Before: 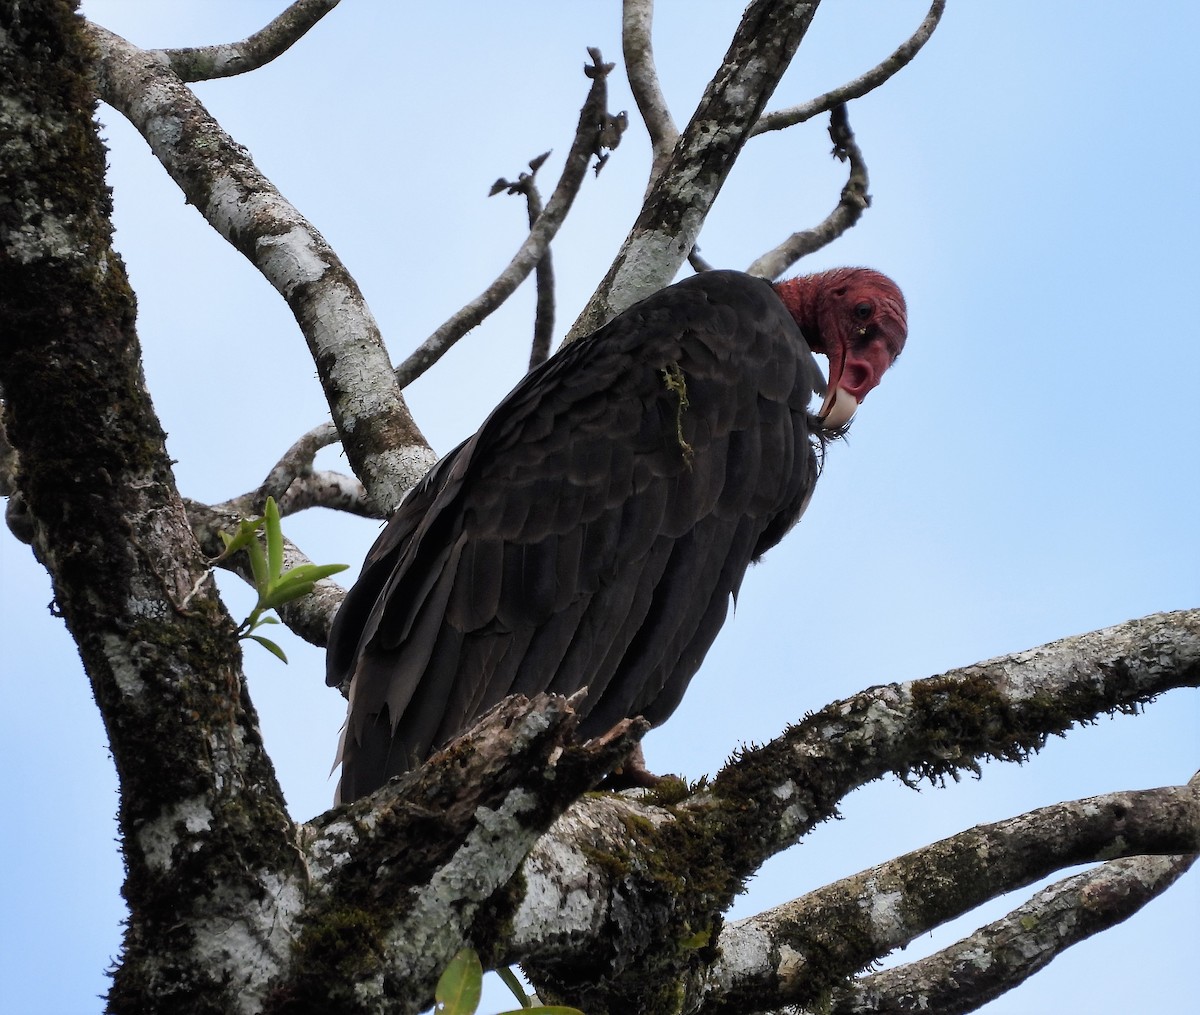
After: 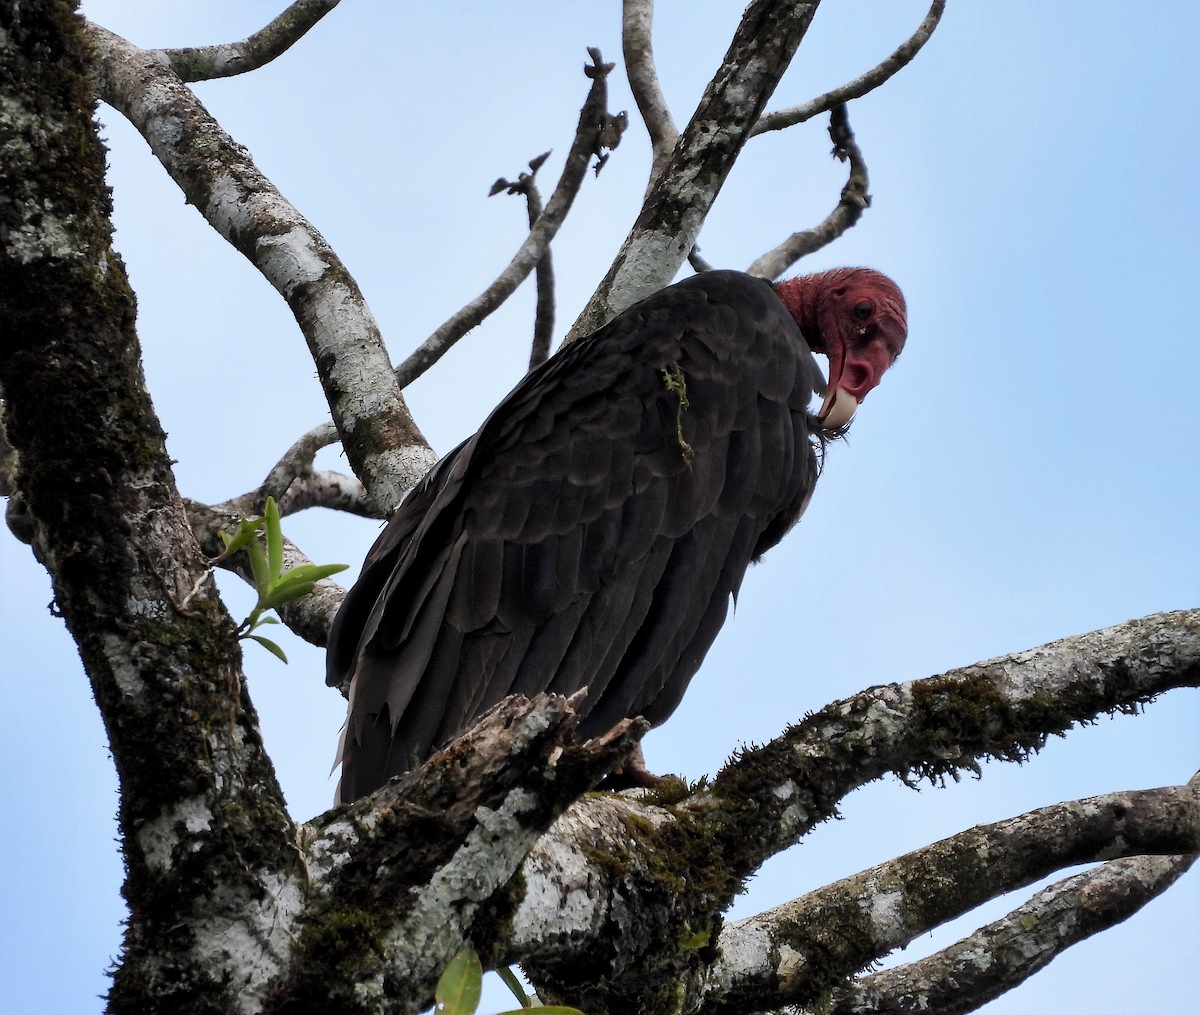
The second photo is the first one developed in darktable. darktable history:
shadows and highlights: shadows 37.27, highlights -28.18, soften with gaussian
exposure: black level correction 0.001, compensate highlight preservation false
